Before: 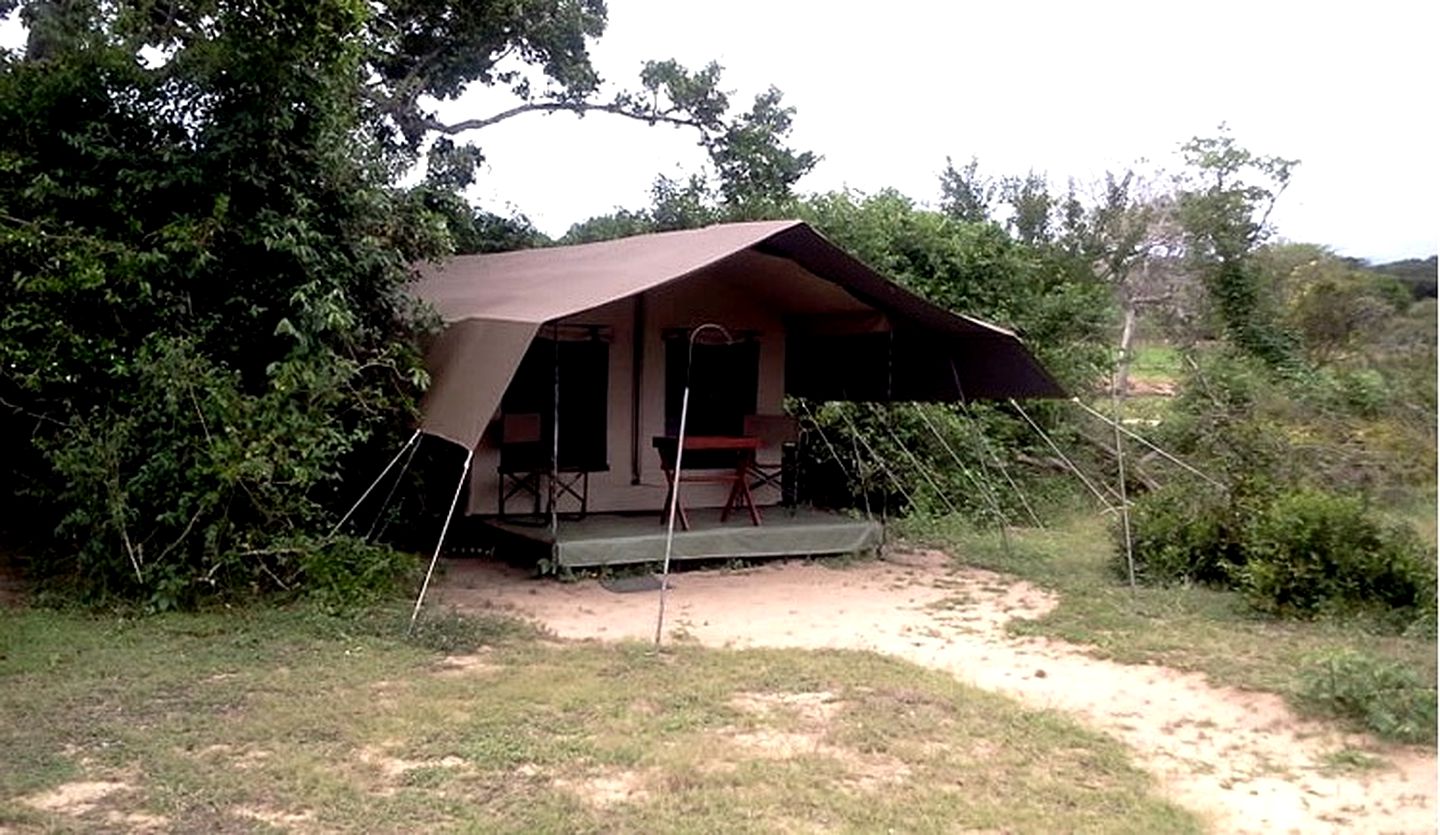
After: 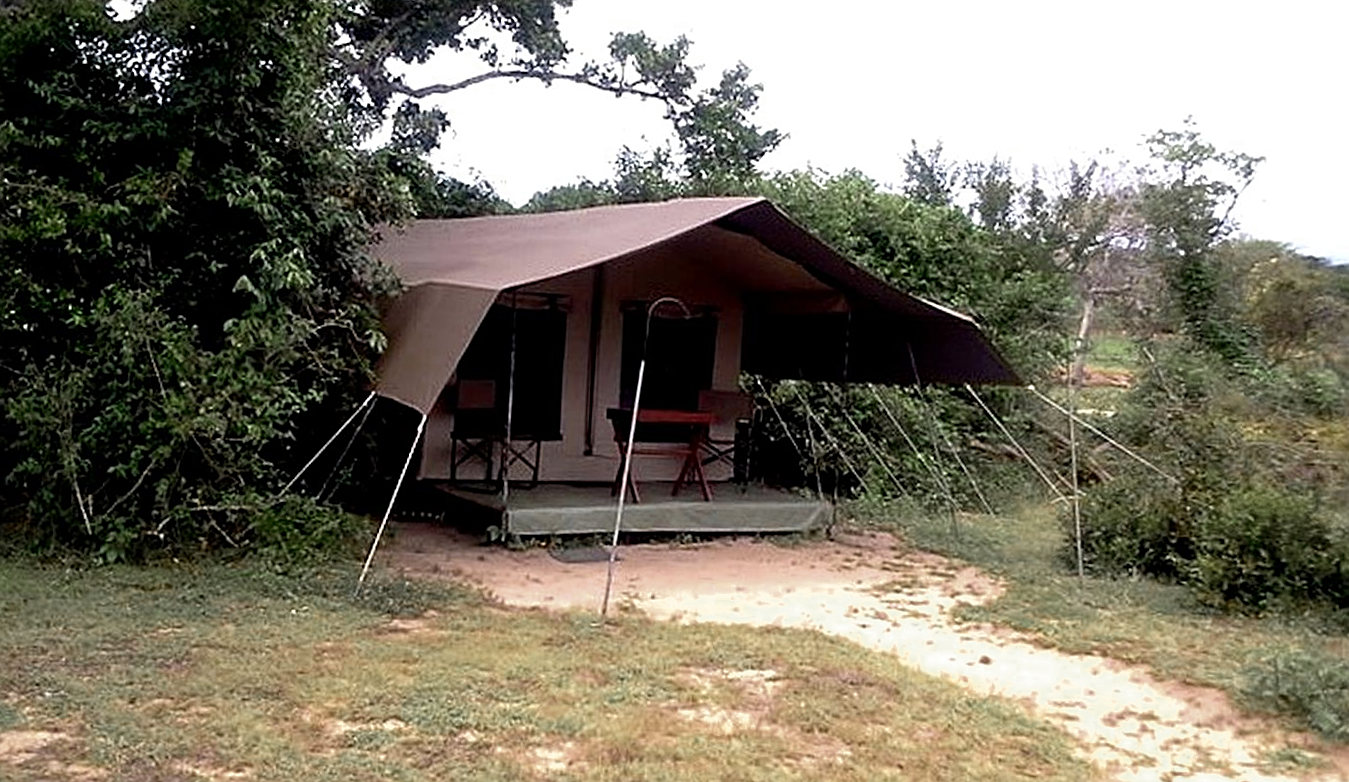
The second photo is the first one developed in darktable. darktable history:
color zones: curves: ch0 [(0.11, 0.396) (0.195, 0.36) (0.25, 0.5) (0.303, 0.412) (0.357, 0.544) (0.75, 0.5) (0.967, 0.328)]; ch1 [(0, 0.468) (0.112, 0.512) (0.202, 0.6) (0.25, 0.5) (0.307, 0.352) (0.357, 0.544) (0.75, 0.5) (0.963, 0.524)]
sharpen: on, module defaults
crop and rotate: angle -2.24°
